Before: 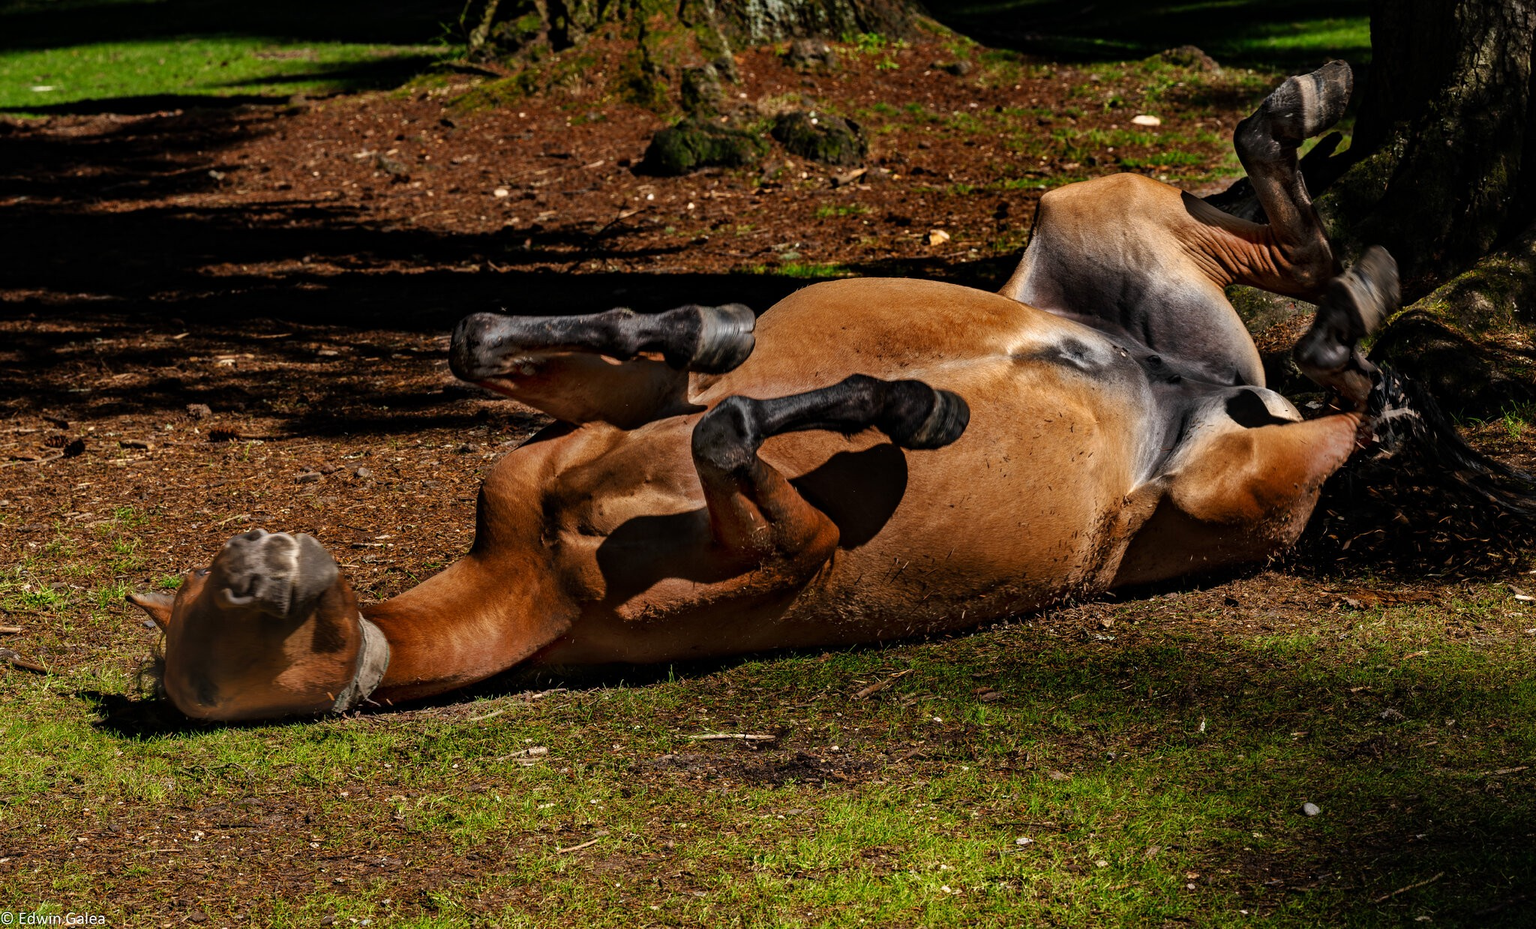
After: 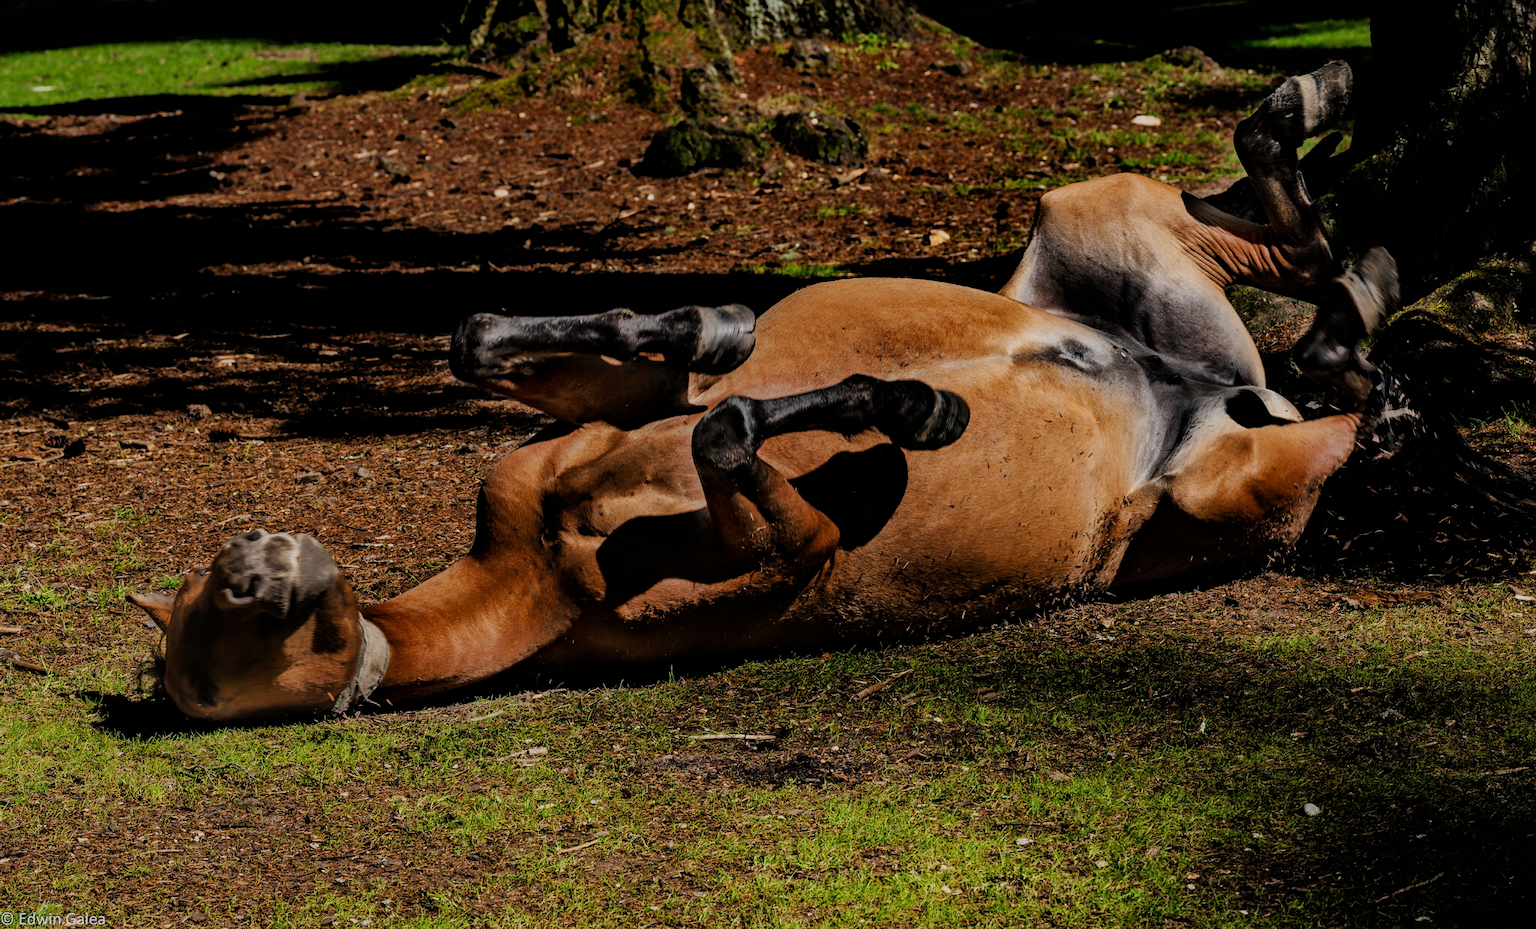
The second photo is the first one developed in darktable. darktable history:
filmic rgb: black relative exposure -6.98 EV, white relative exposure 5.61 EV, threshold 6 EV, hardness 2.86, enable highlight reconstruction true
